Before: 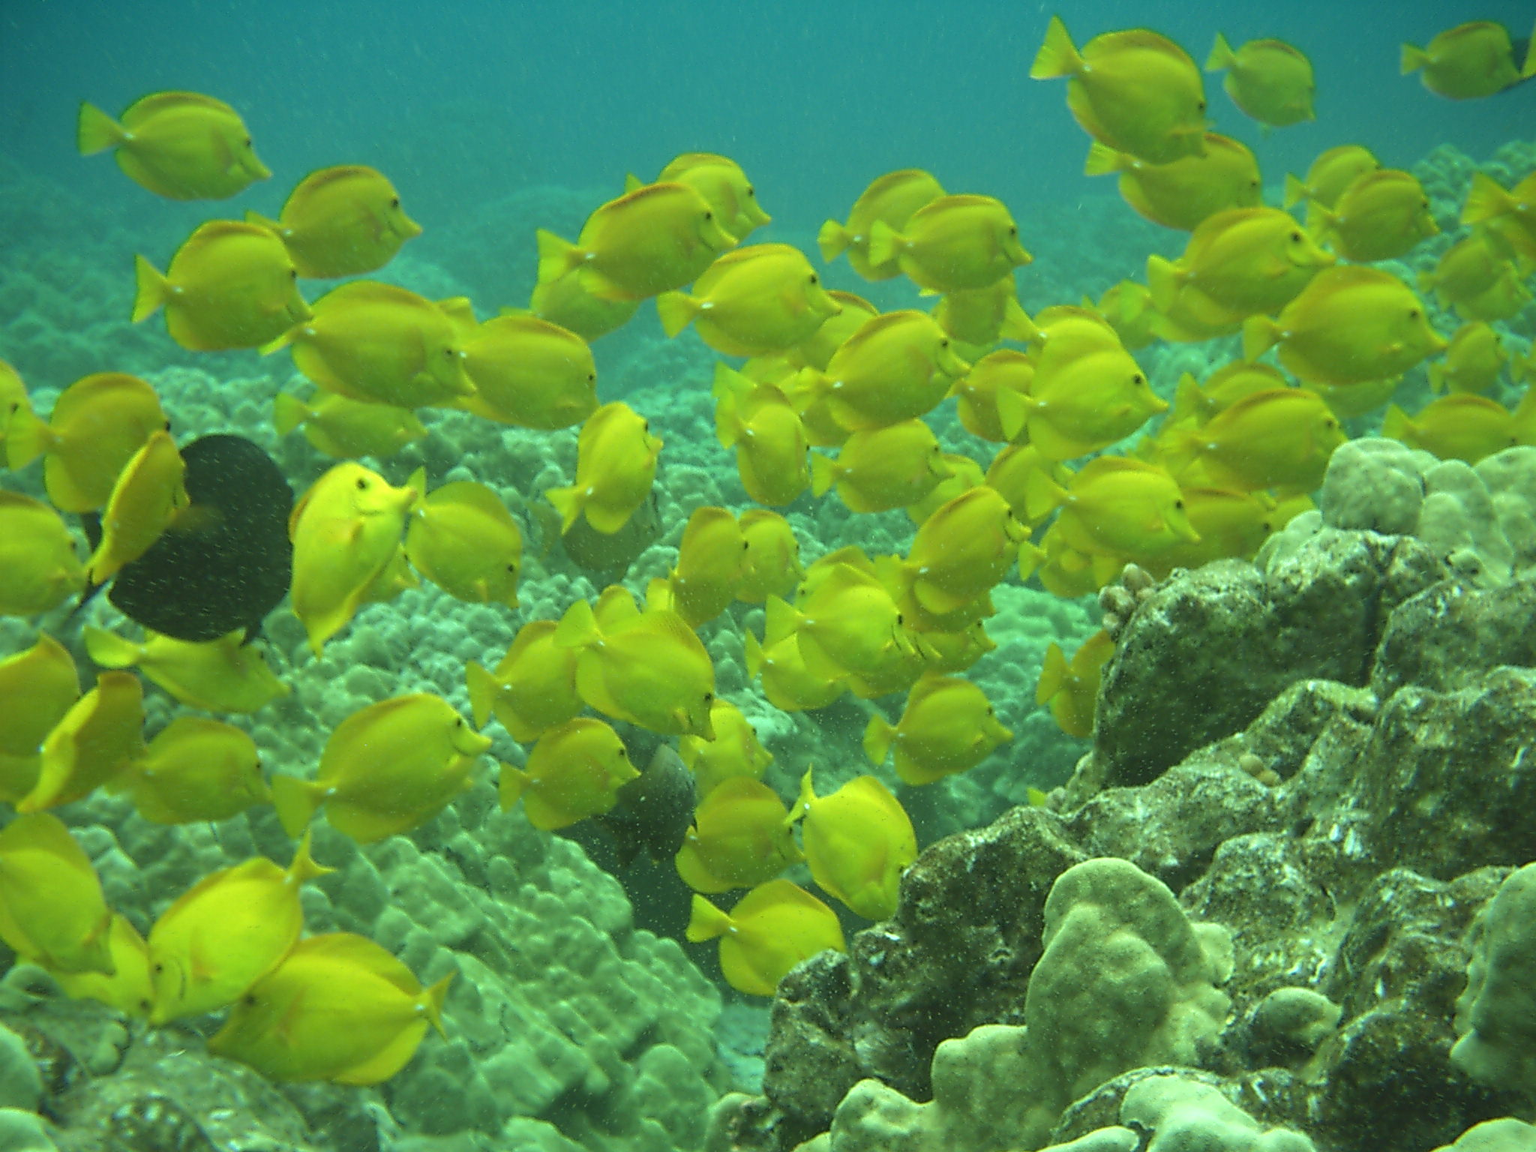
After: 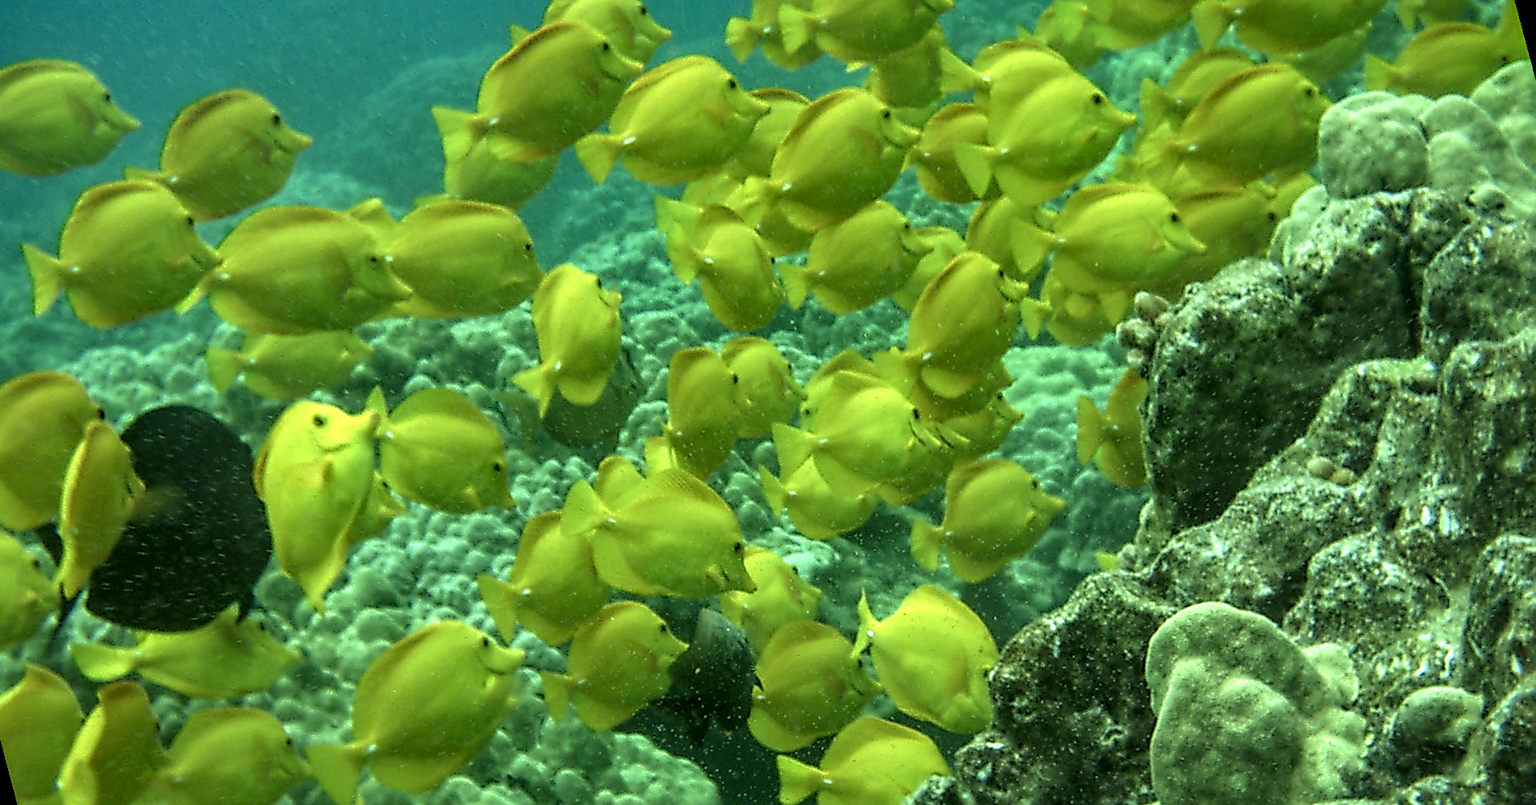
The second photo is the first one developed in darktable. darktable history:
shadows and highlights: shadows 60, soften with gaussian
exposure: exposure -0.21 EV, compensate highlight preservation false
local contrast: highlights 12%, shadows 38%, detail 183%, midtone range 0.471
sharpen: on, module defaults
rotate and perspective: rotation -14.8°, crop left 0.1, crop right 0.903, crop top 0.25, crop bottom 0.748
